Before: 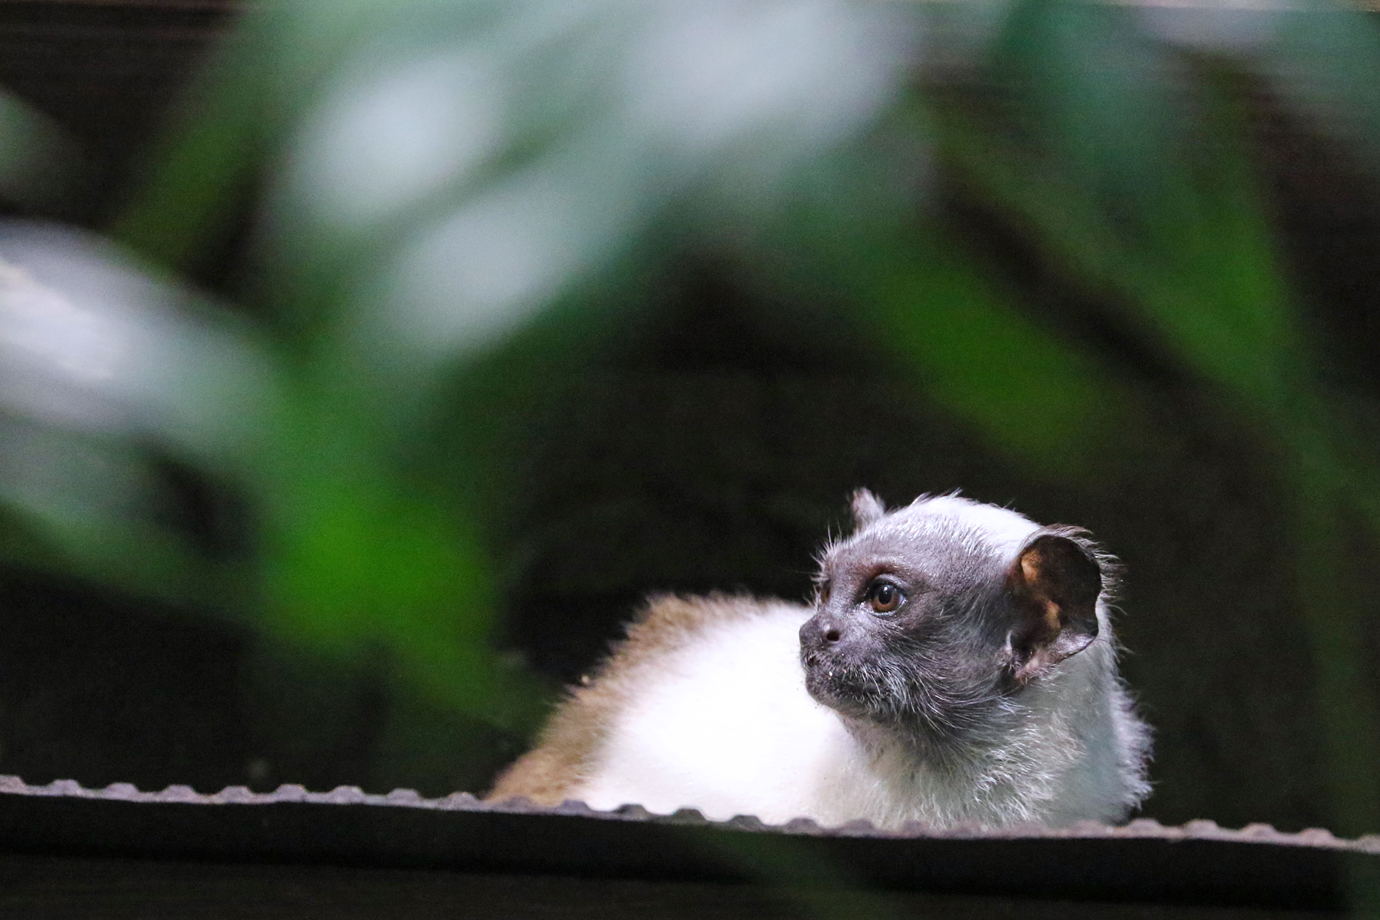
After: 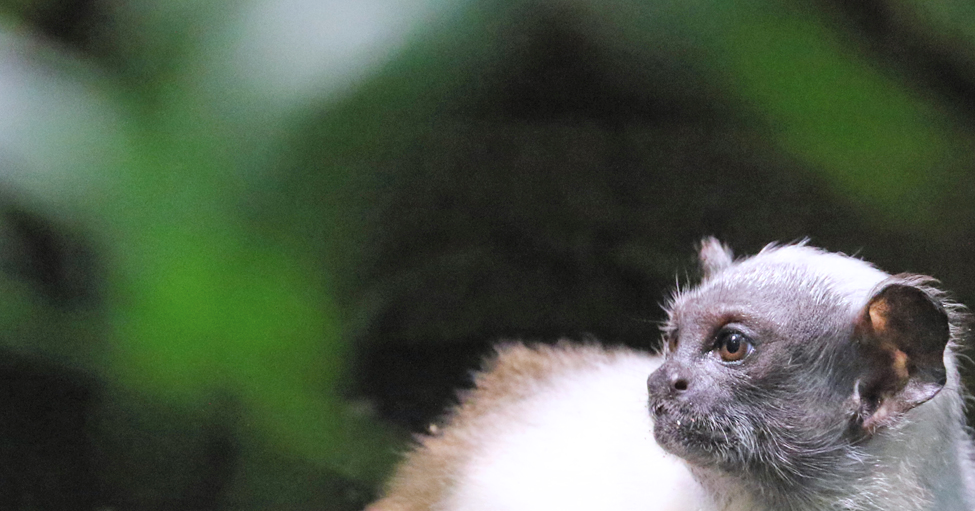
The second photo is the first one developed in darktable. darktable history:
crop: left 11.051%, top 27.301%, right 18.272%, bottom 17.064%
contrast brightness saturation: brightness 0.142
